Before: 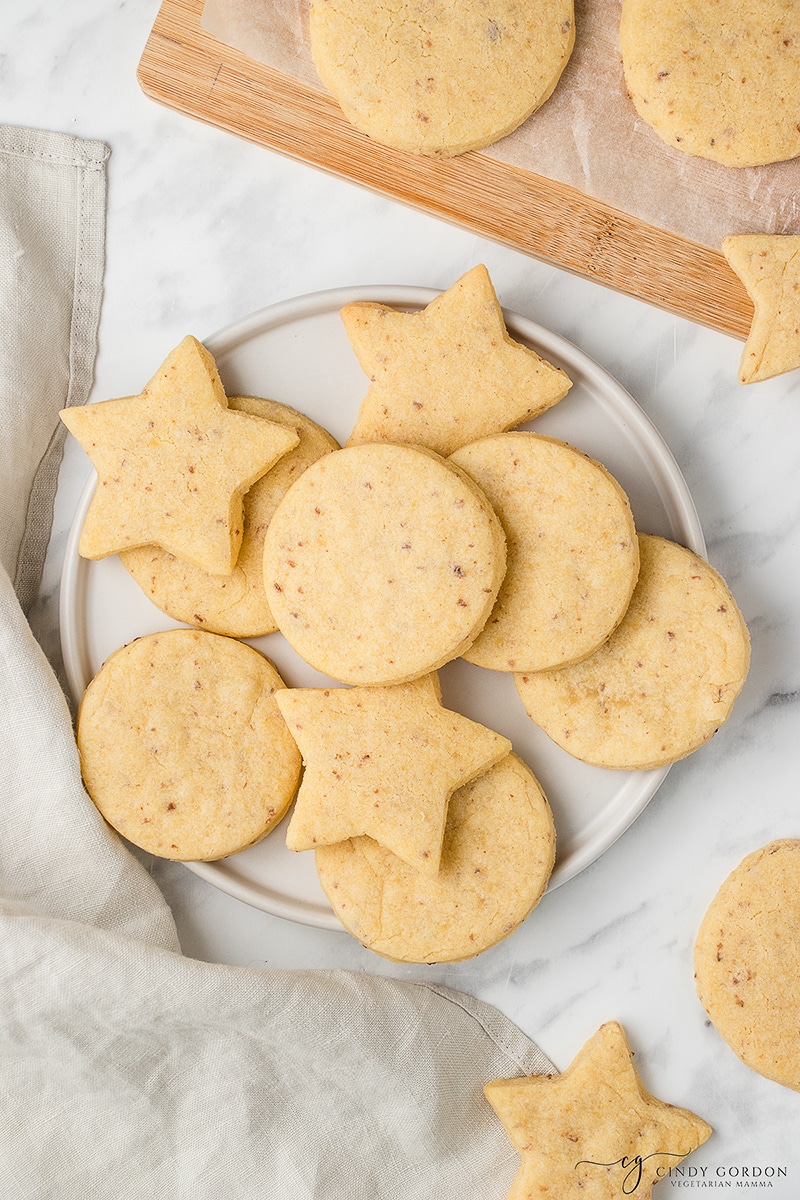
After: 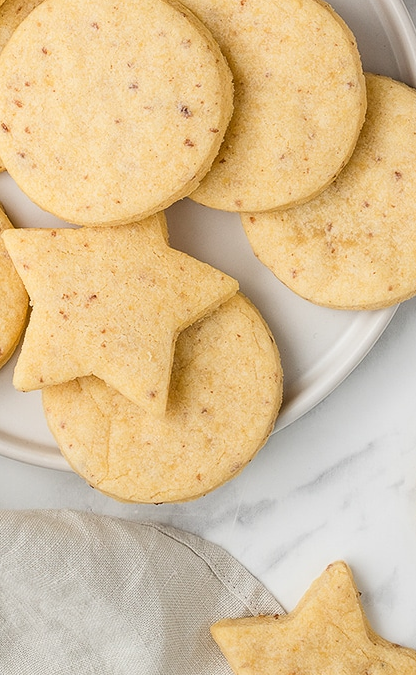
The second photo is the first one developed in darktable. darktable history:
crop: left 34.149%, top 38.408%, right 13.813%, bottom 5.277%
